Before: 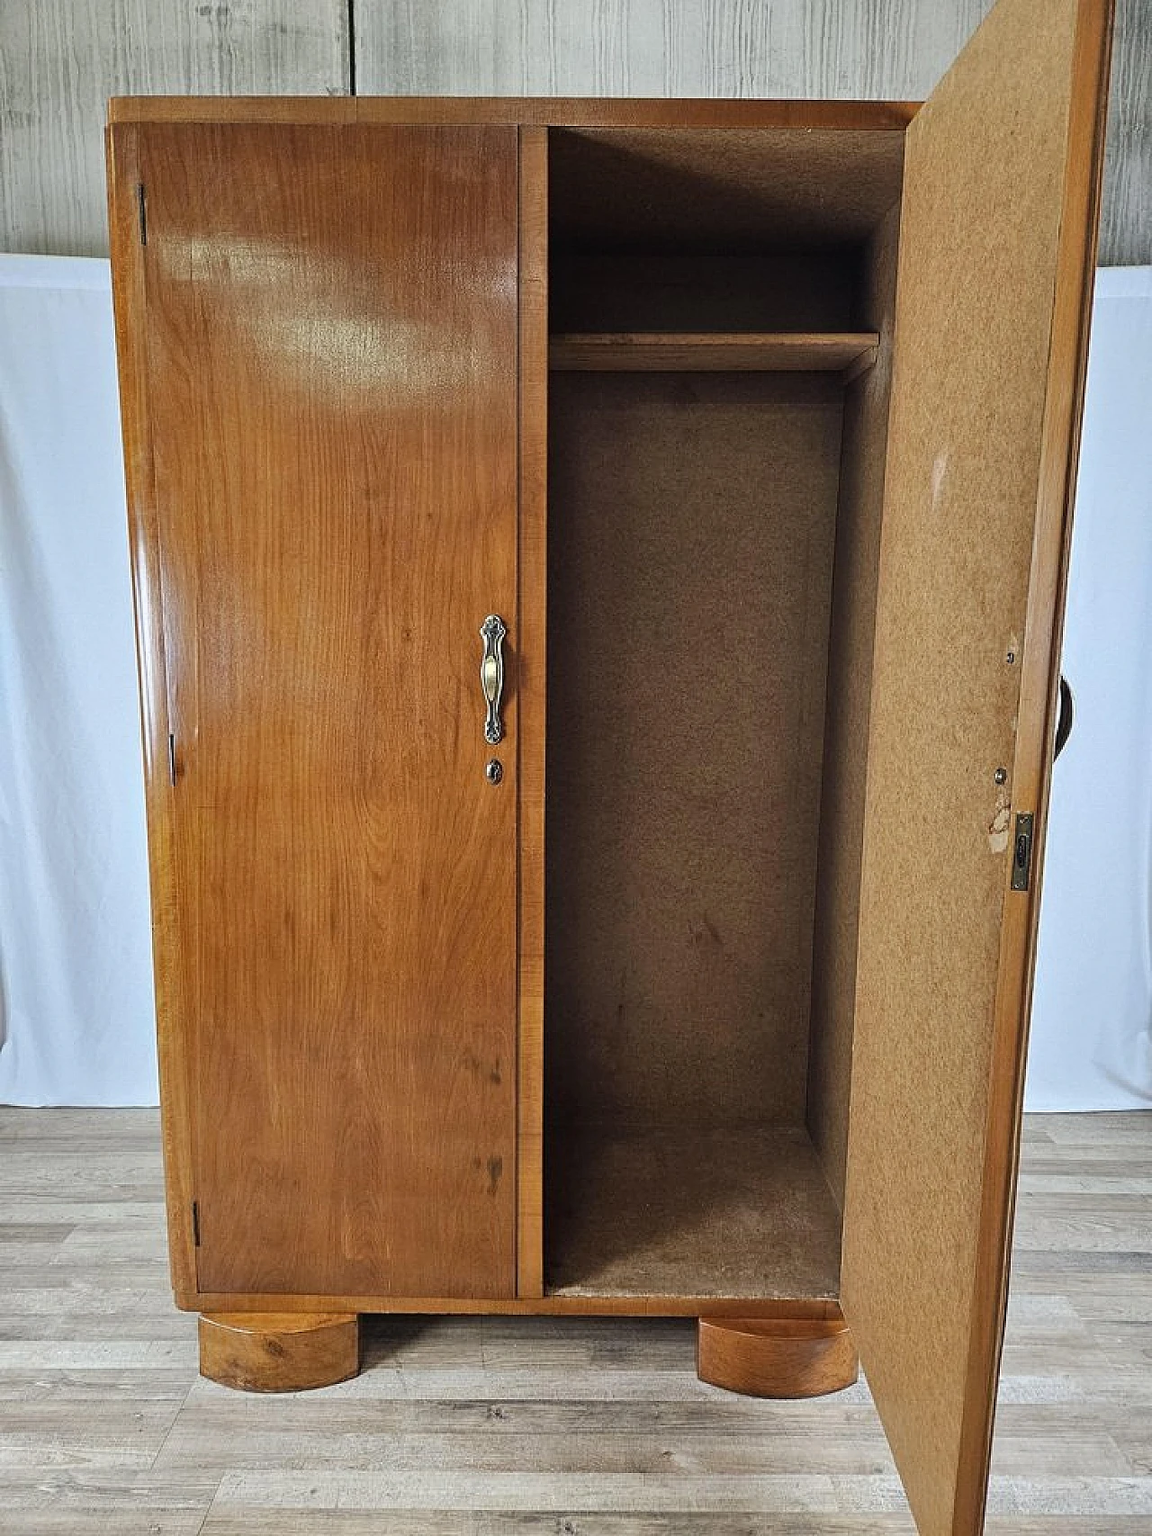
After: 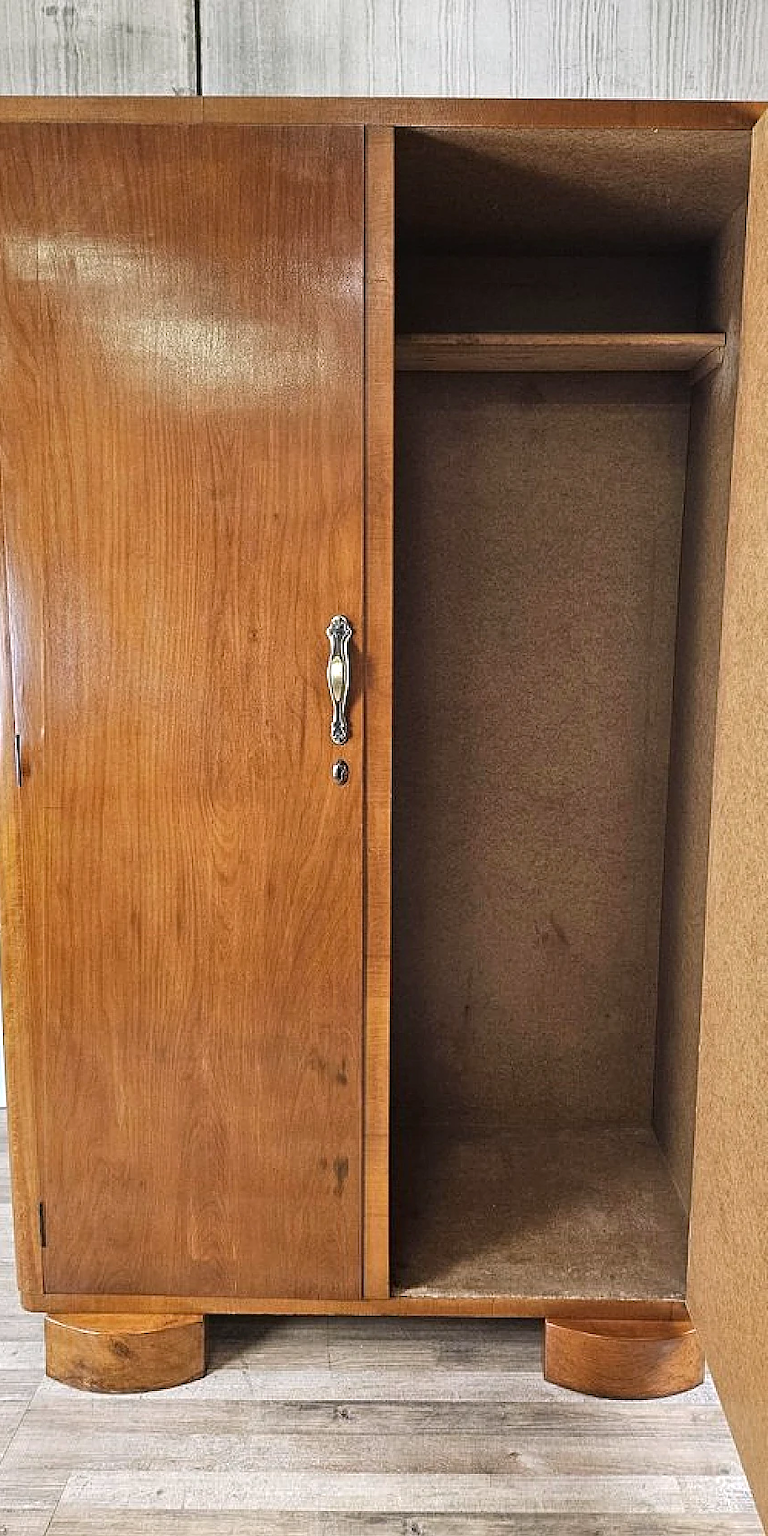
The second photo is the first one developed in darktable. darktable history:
tone curve: curves: ch0 [(0, 0) (0.003, 0.003) (0.011, 0.011) (0.025, 0.025) (0.044, 0.044) (0.069, 0.069) (0.1, 0.099) (0.136, 0.135) (0.177, 0.176) (0.224, 0.223) (0.277, 0.275) (0.335, 0.333) (0.399, 0.396) (0.468, 0.465) (0.543, 0.541) (0.623, 0.622) (0.709, 0.708) (0.801, 0.8) (0.898, 0.897) (1, 1)], color space Lab, independent channels, preserve colors none
crop and rotate: left 13.381%, right 19.918%
color correction: highlights a* 3.02, highlights b* -1.21, shadows a* -0.078, shadows b* 2, saturation 0.982
exposure: exposure 0.445 EV, compensate highlight preservation false
